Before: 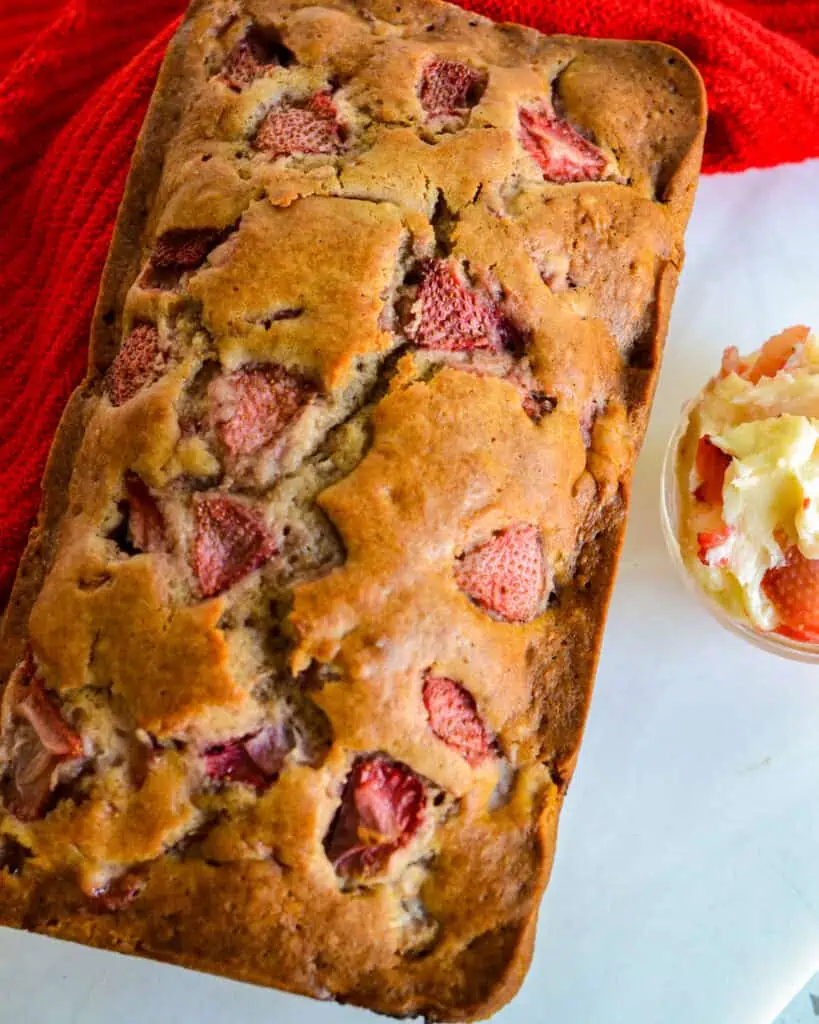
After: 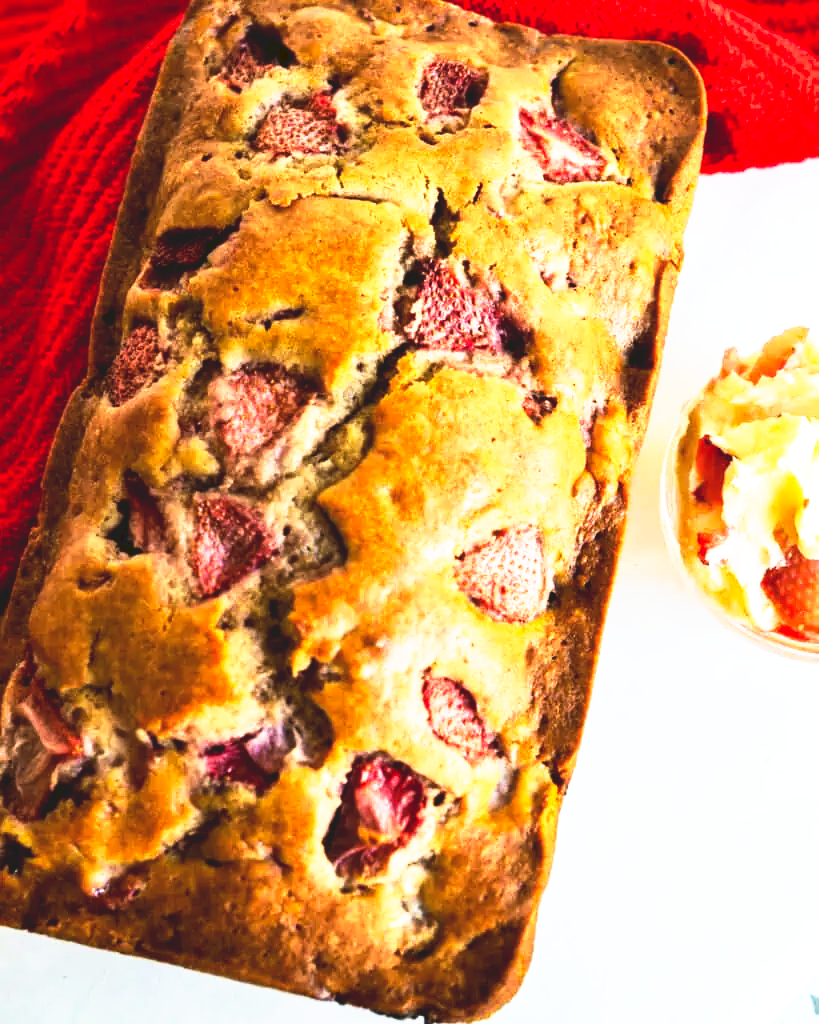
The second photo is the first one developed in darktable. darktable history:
tone curve: curves: ch0 [(0, 0) (0.003, 0.116) (0.011, 0.116) (0.025, 0.113) (0.044, 0.114) (0.069, 0.118) (0.1, 0.137) (0.136, 0.171) (0.177, 0.213) (0.224, 0.259) (0.277, 0.316) (0.335, 0.381) (0.399, 0.458) (0.468, 0.548) (0.543, 0.654) (0.623, 0.775) (0.709, 0.895) (0.801, 0.972) (0.898, 0.991) (1, 1)], preserve colors none
tone equalizer: -8 EV -0.417 EV, -7 EV -0.389 EV, -6 EV -0.333 EV, -5 EV -0.222 EV, -3 EV 0.222 EV, -2 EV 0.333 EV, -1 EV 0.389 EV, +0 EV 0.417 EV, edges refinement/feathering 500, mask exposure compensation -1.57 EV, preserve details no
